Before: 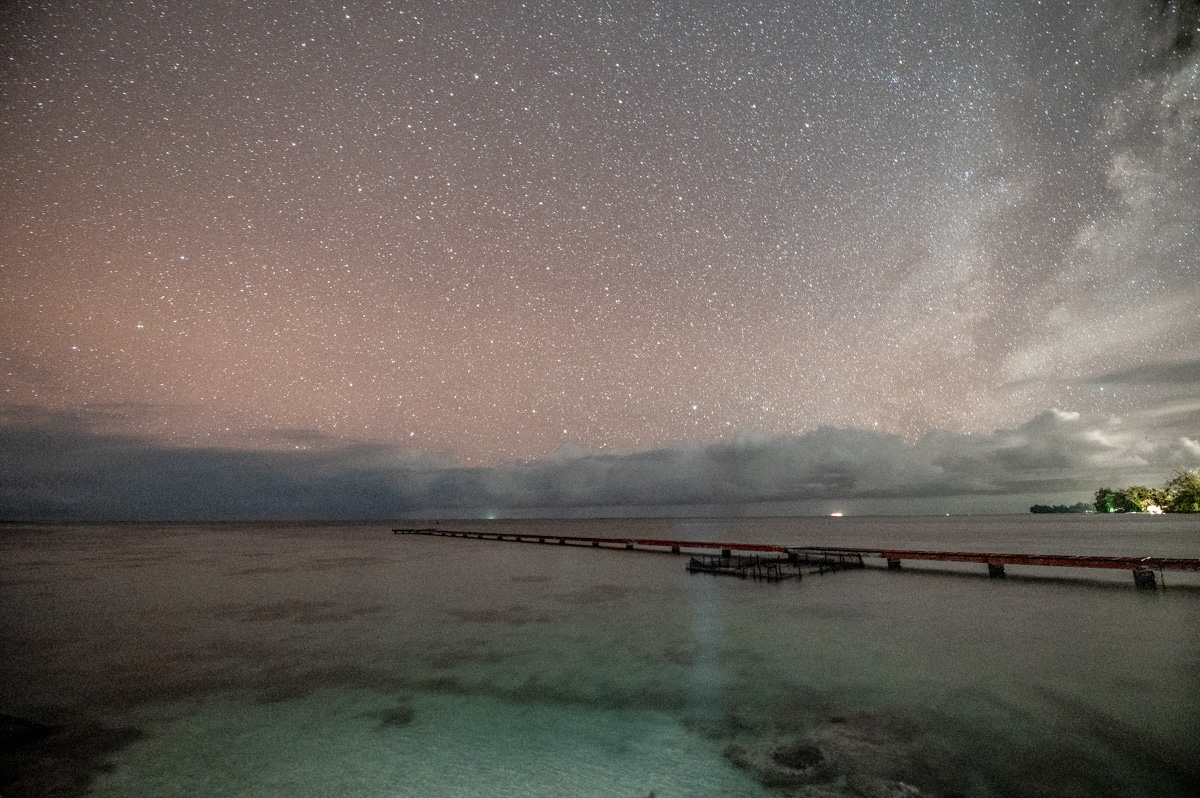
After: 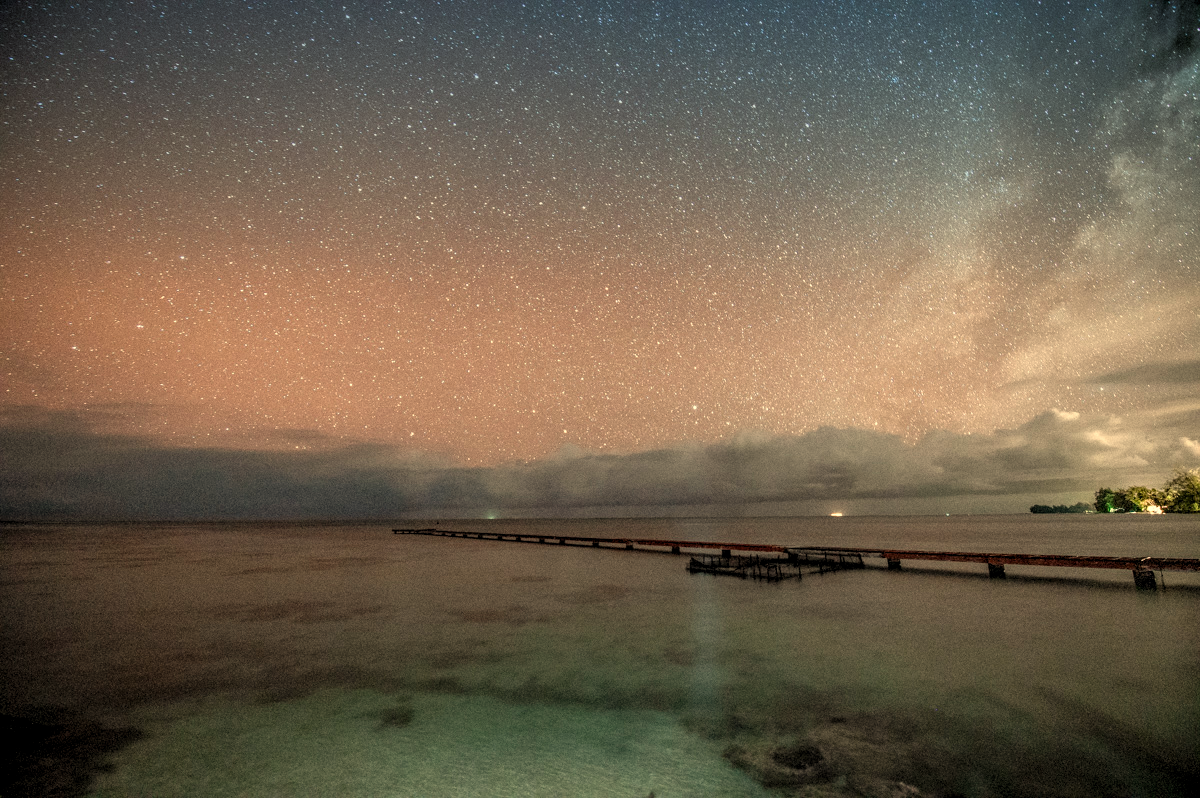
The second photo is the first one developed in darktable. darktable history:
color contrast: green-magenta contrast 1.1, blue-yellow contrast 1.1, unbound 0
graduated density: density 2.02 EV, hardness 44%, rotation 0.374°, offset 8.21, hue 208.8°, saturation 97%
levels: levels [0.031, 0.5, 0.969]
white balance: red 1.123, blue 0.83
